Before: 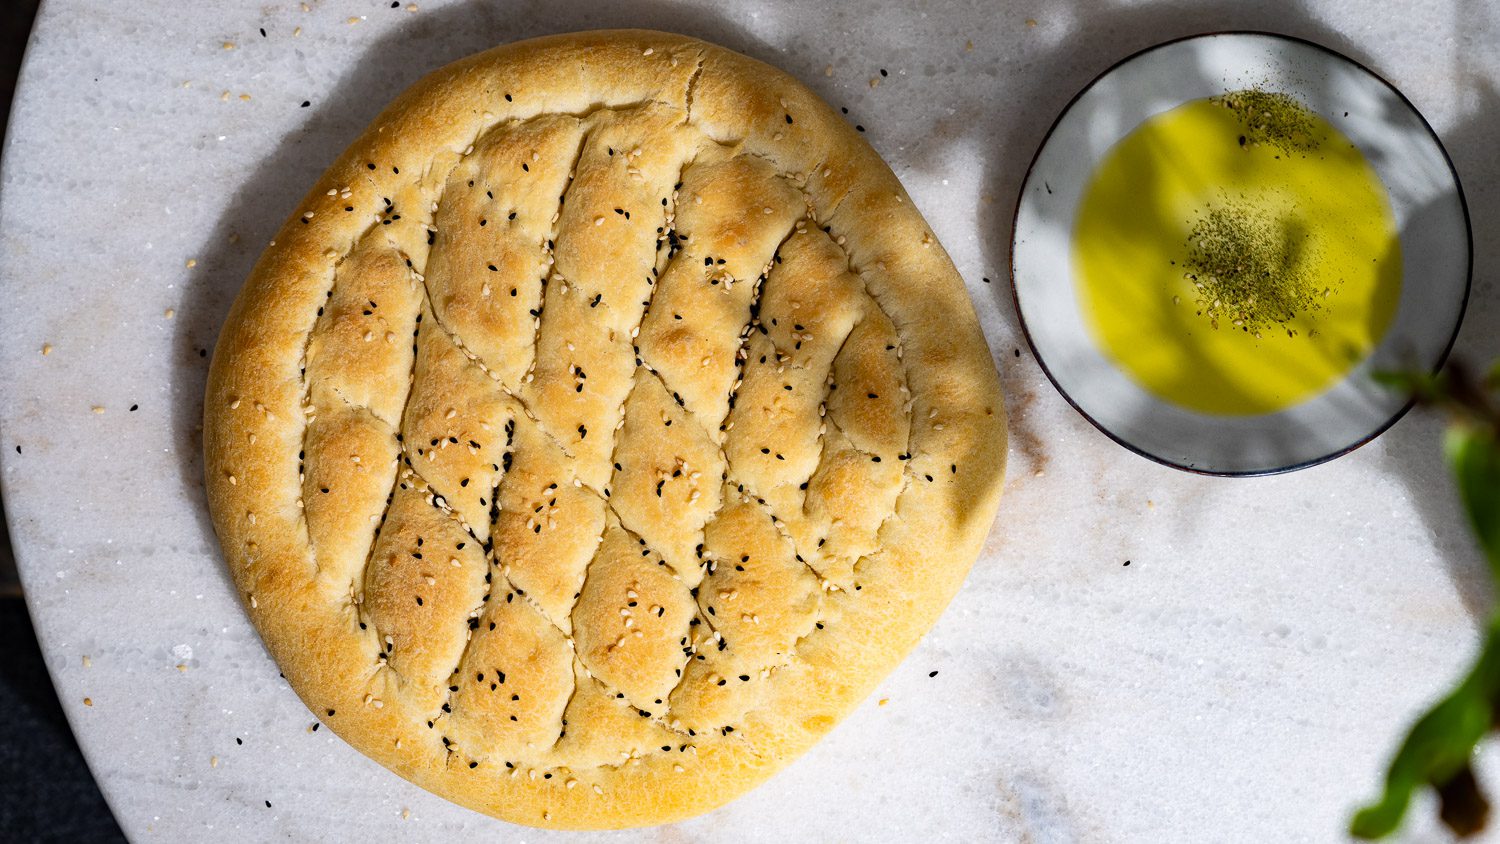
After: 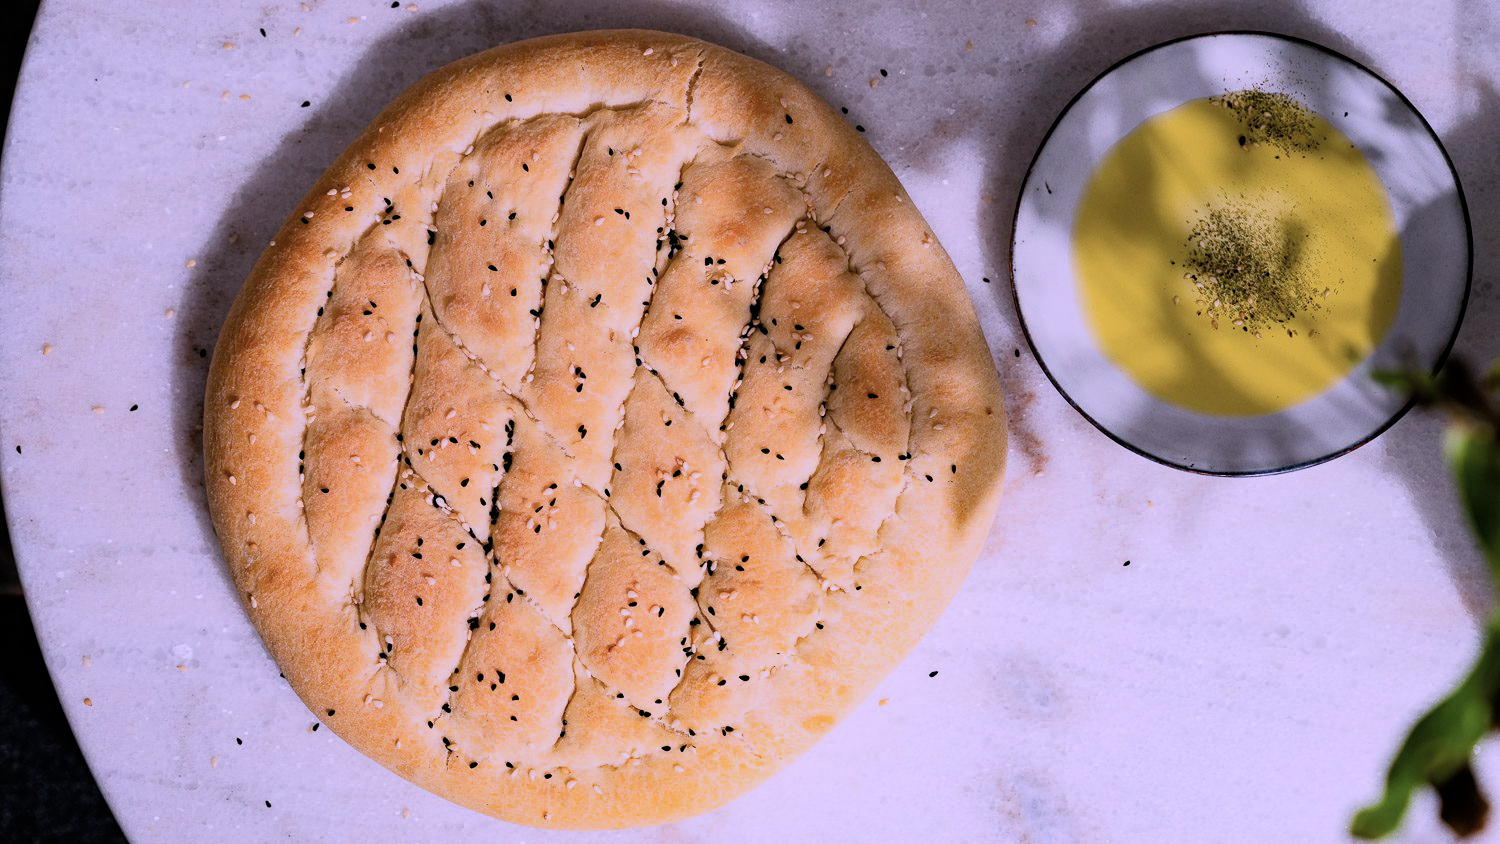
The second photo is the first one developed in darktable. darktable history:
filmic rgb: black relative exposure -7.65 EV, white relative exposure 4.56 EV, hardness 3.61, contrast 1.05
color correction: highlights a* 15.03, highlights b* -25.07
exposure: exposure 0.127 EV, compensate highlight preservation false
